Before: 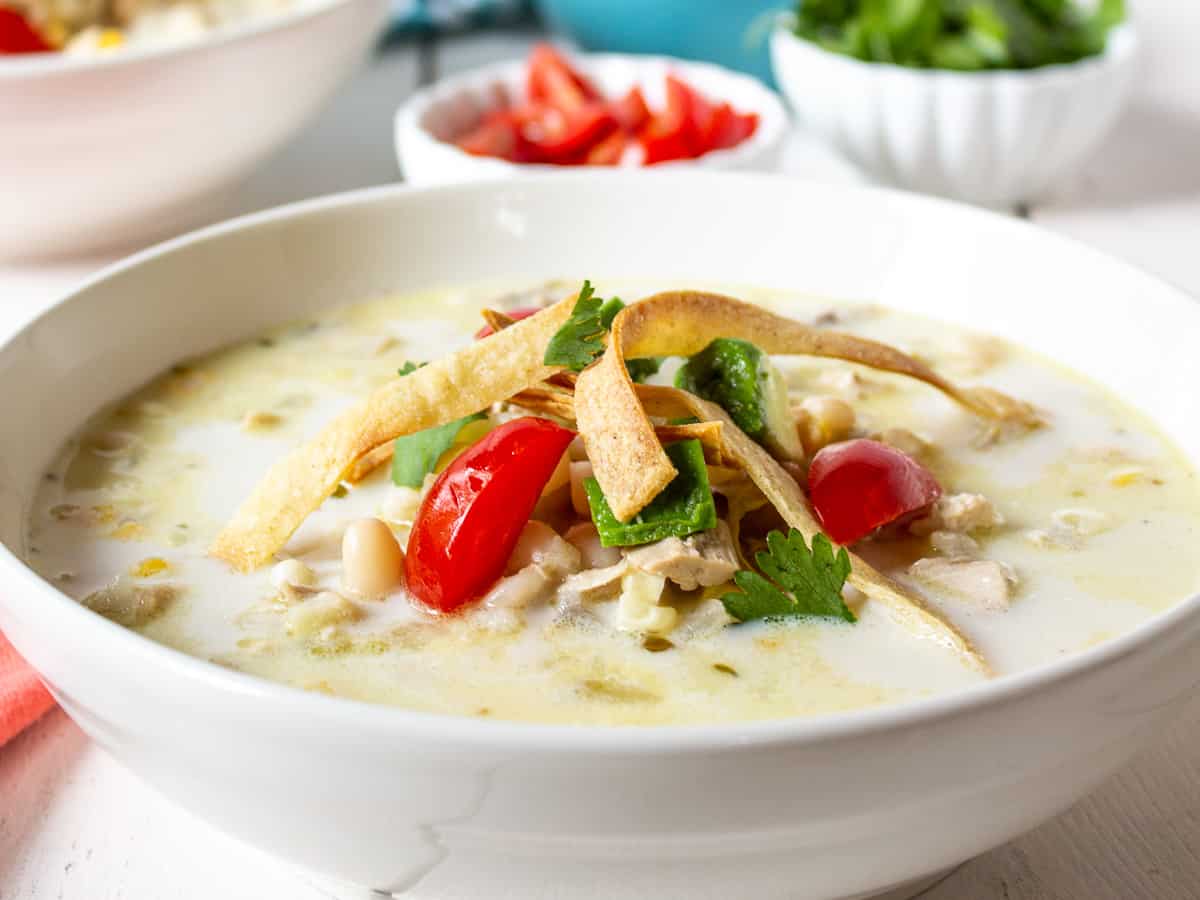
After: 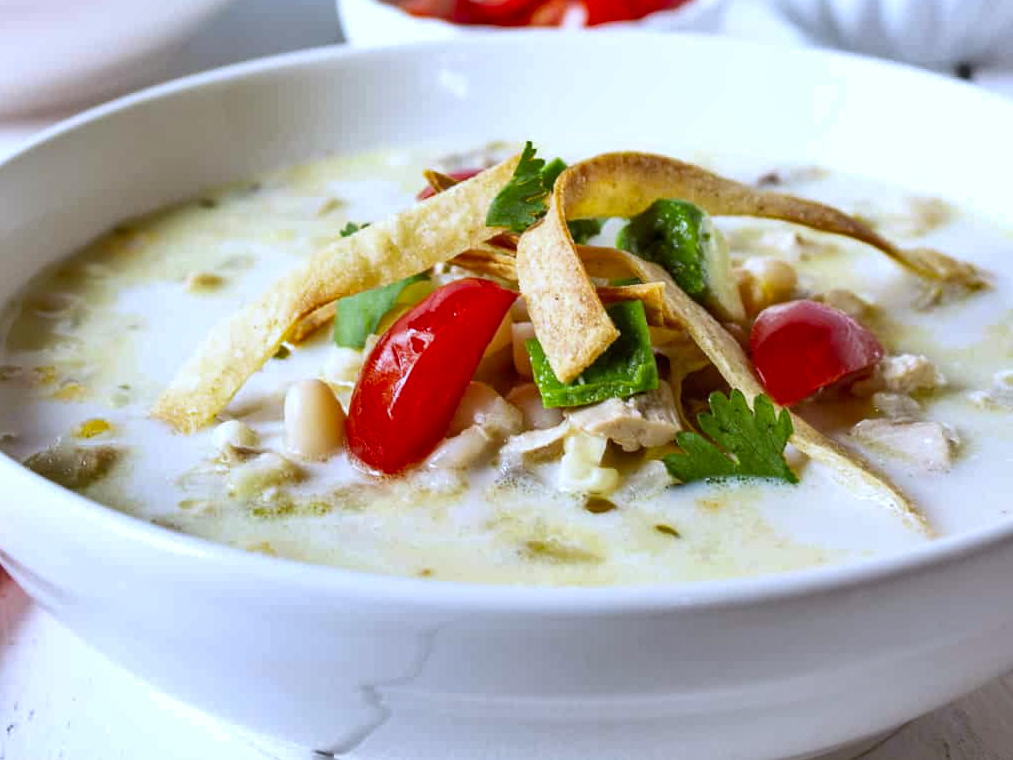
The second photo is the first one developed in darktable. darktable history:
white balance: red 0.948, green 1.02, blue 1.176
shadows and highlights: soften with gaussian
crop and rotate: left 4.842%, top 15.51%, right 10.668%
